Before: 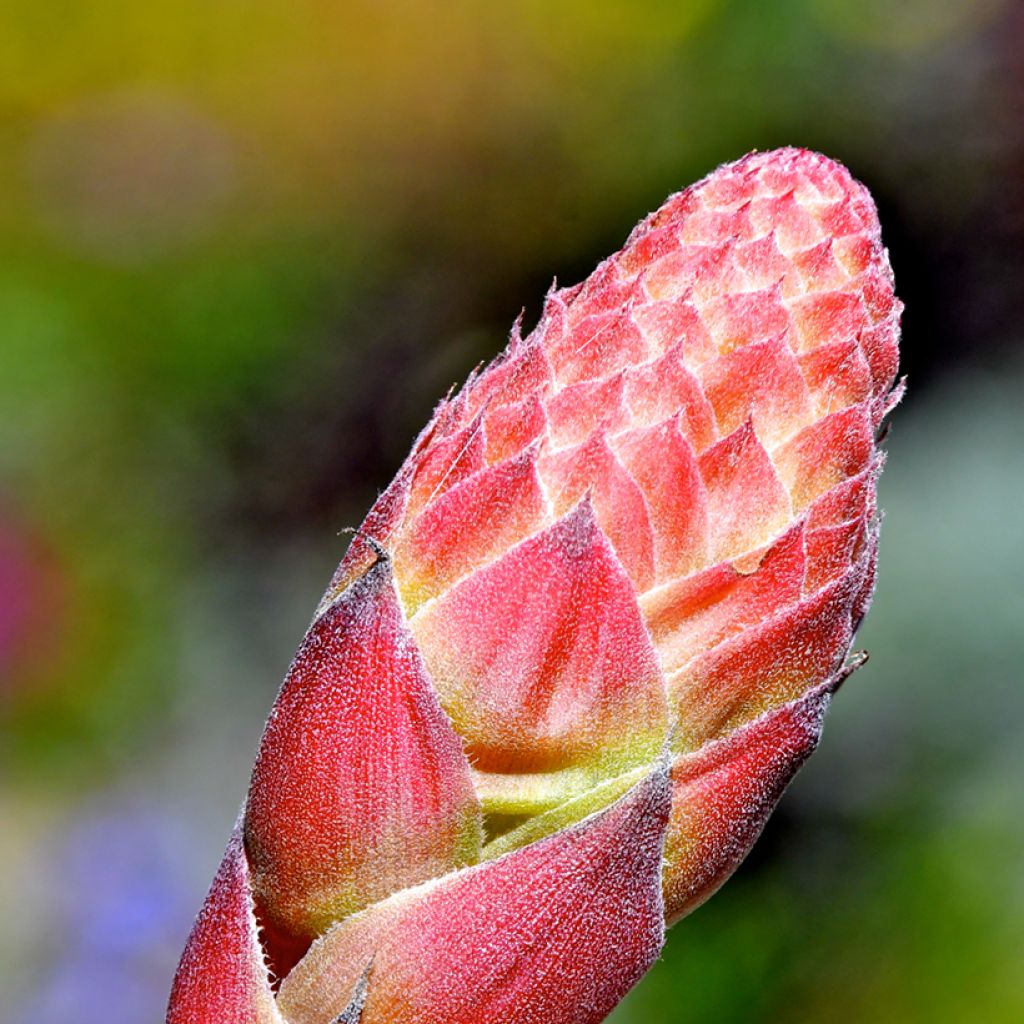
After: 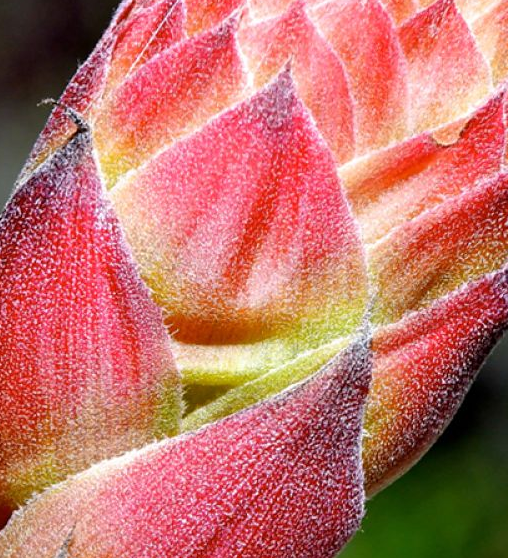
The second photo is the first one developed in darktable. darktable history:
crop: left 29.388%, top 41.913%, right 20.977%, bottom 3.516%
